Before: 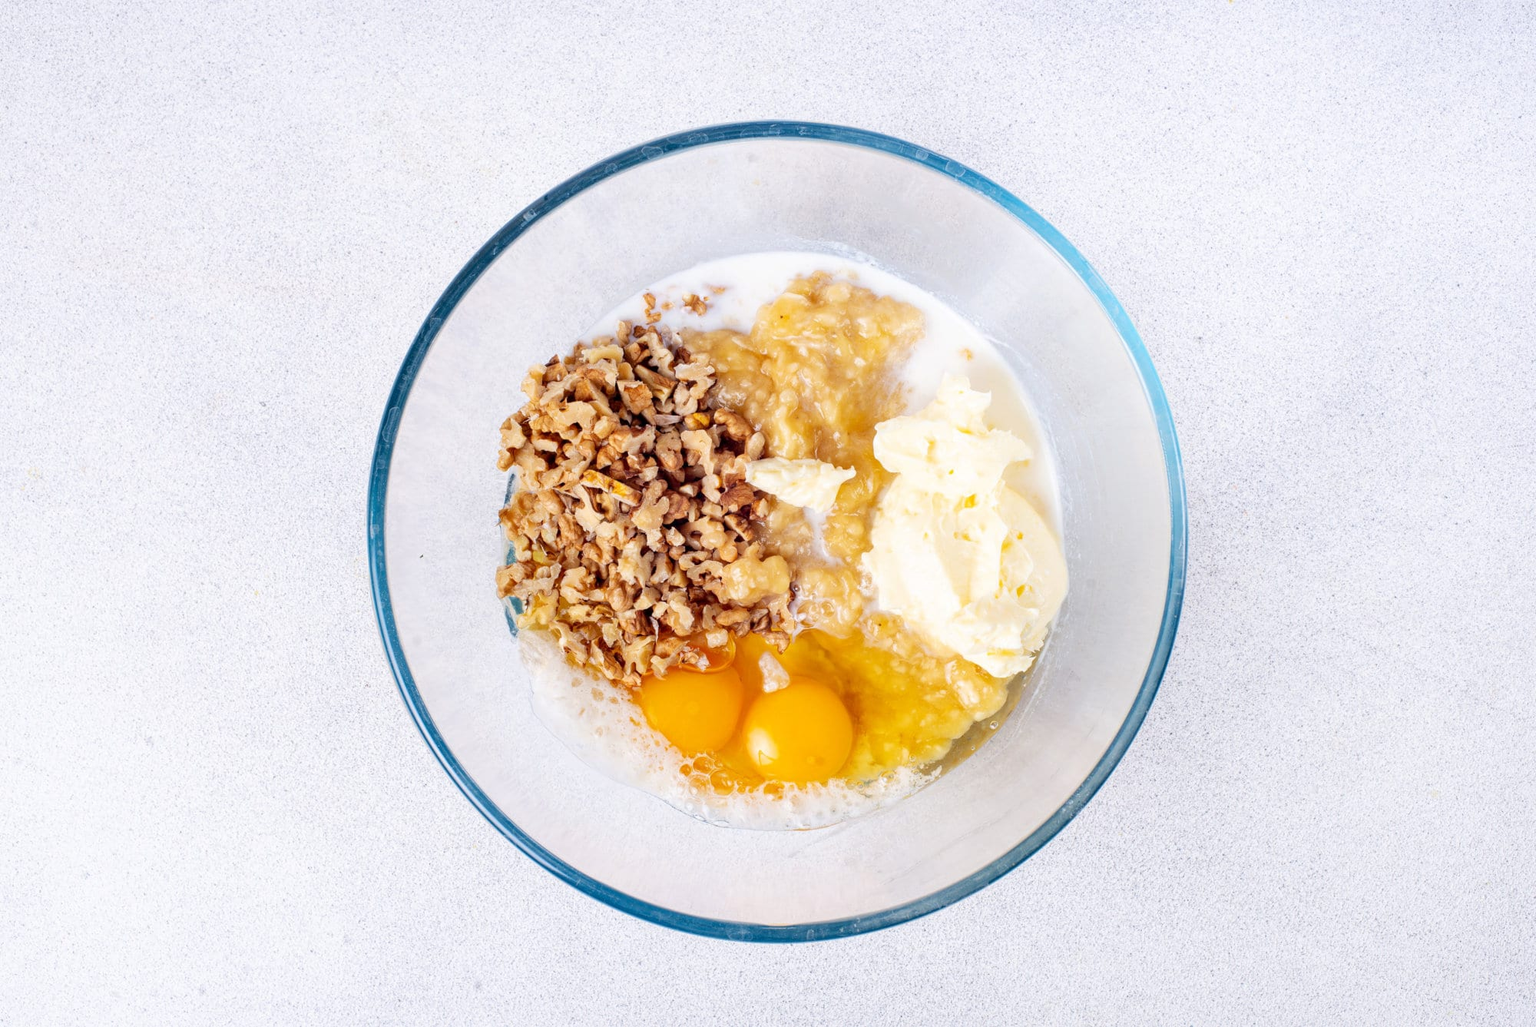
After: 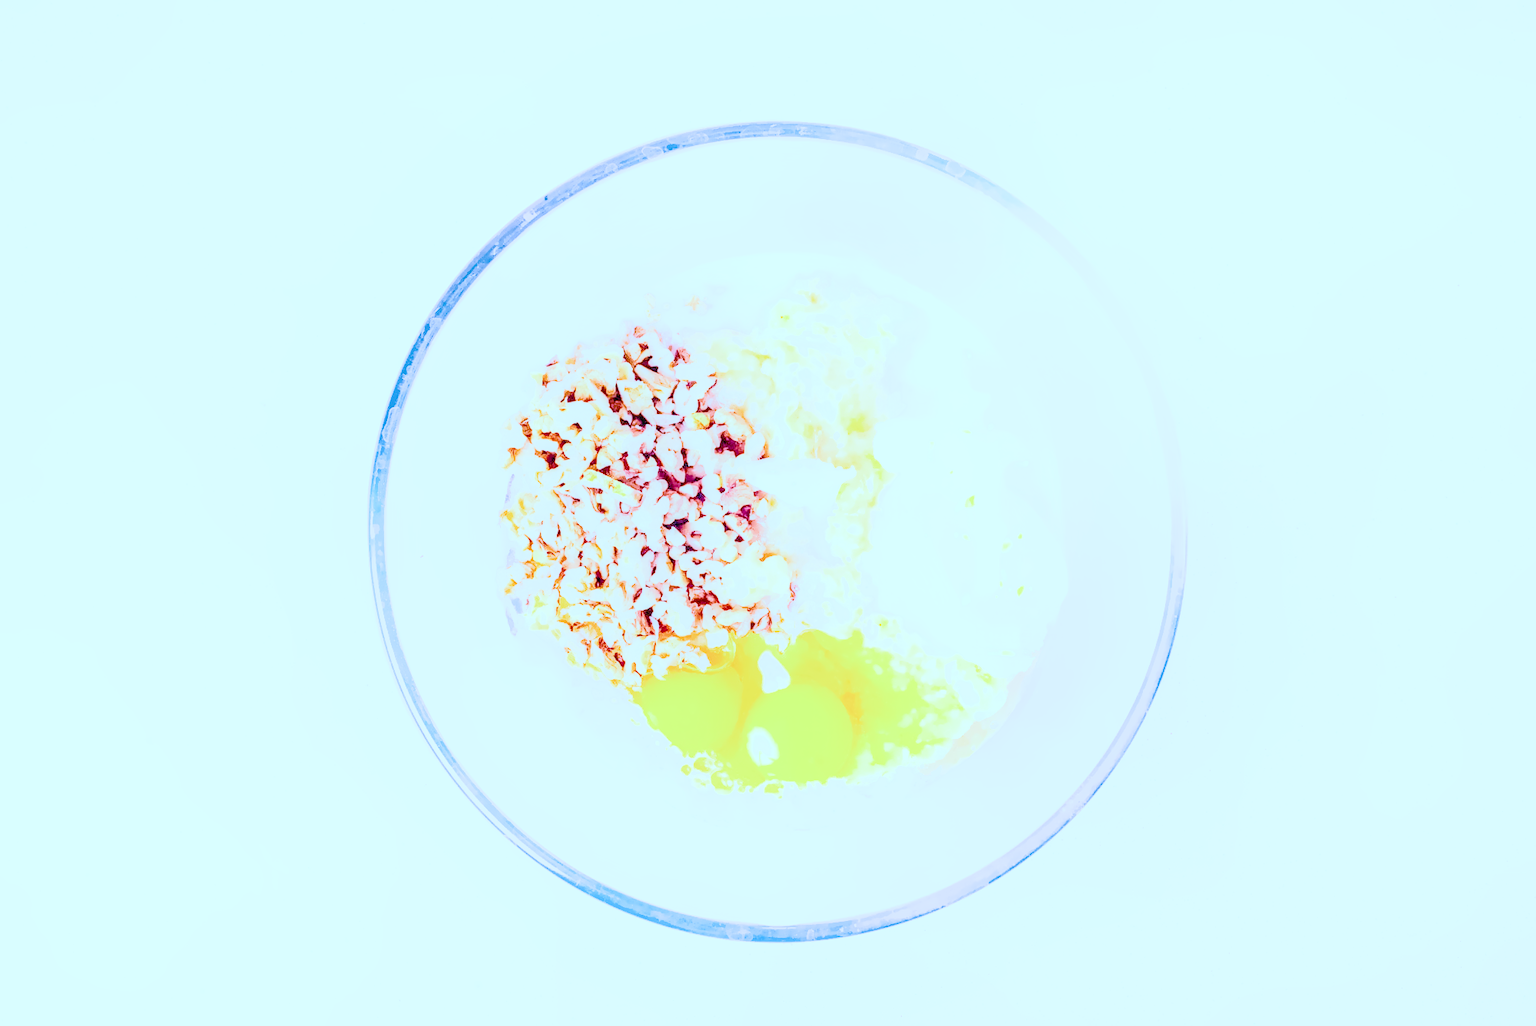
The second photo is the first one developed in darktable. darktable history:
local contrast: on, module defaults
color calibration: illuminant as shot in camera, x 0.358, y 0.373, temperature 4628.91 K
color balance: mode lift, gamma, gain (sRGB), lift [0.997, 0.979, 1.021, 1.011], gamma [1, 1.084, 0.916, 0.998], gain [1, 0.87, 1.13, 1.101], contrast 4.55%, contrast fulcrum 38.24%, output saturation 104.09%
color balance rgb: shadows lift › luminance -7.7%, shadows lift › chroma 2.13%, shadows lift › hue 200.79°, power › luminance -7.77%, power › chroma 2.27%, power › hue 220.69°, highlights gain › luminance 15.15%, highlights gain › chroma 4%, highlights gain › hue 209.35°, global offset › luminance -0.21%, global offset › chroma 0.27%, perceptual saturation grading › global saturation 24.42%, perceptual saturation grading › highlights -24.42%, perceptual saturation grading › mid-tones 24.42%, perceptual saturation grading › shadows 40%, perceptual brilliance grading › global brilliance -5%, perceptual brilliance grading › highlights 24.42%, perceptual brilliance grading › mid-tones 7%, perceptual brilliance grading › shadows -5%
denoise (profiled): preserve shadows 1.52, scattering 0.002, a [-1, 0, 0], compensate highlight preservation false
exposure: black level correction 0, exposure 0.7 EV, compensate exposure bias true, compensate highlight preservation false
filmic rgb: black relative exposure -7.15 EV, white relative exposure 5.36 EV, hardness 3.02
haze removal: compatibility mode true, adaptive false
highlight reconstruction: method reconstruct in LCh
hot pixels: on, module defaults
lens correction: scale 1, crop 1, focal 16, aperture 5.6, distance 1000, camera "Canon EOS RP", lens "Canon RF 16mm F2.8 STM"
shadows and highlights: shadows 0, highlights 40
white balance: red 2.229, blue 1.46
tone equalizer: -8 EV 0.25 EV, -7 EV 0.417 EV, -6 EV 0.417 EV, -5 EV 0.25 EV, -3 EV -0.25 EV, -2 EV -0.417 EV, -1 EV -0.417 EV, +0 EV -0.25 EV, edges refinement/feathering 500, mask exposure compensation -1.57 EV, preserve details guided filter
velvia: on, module defaults
